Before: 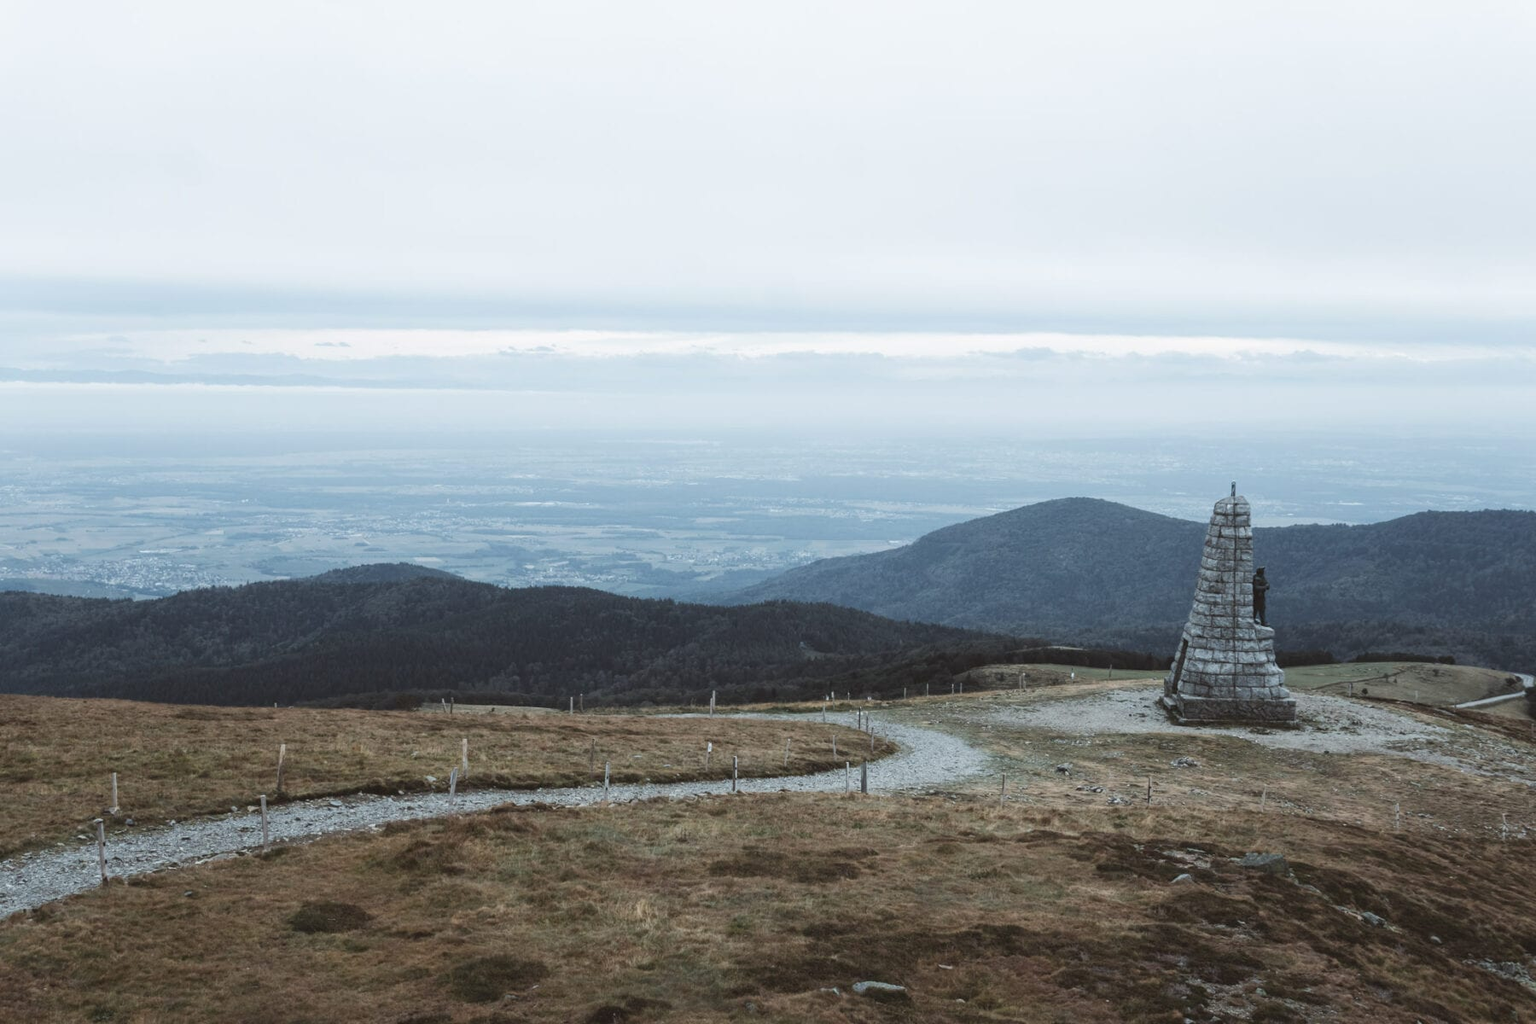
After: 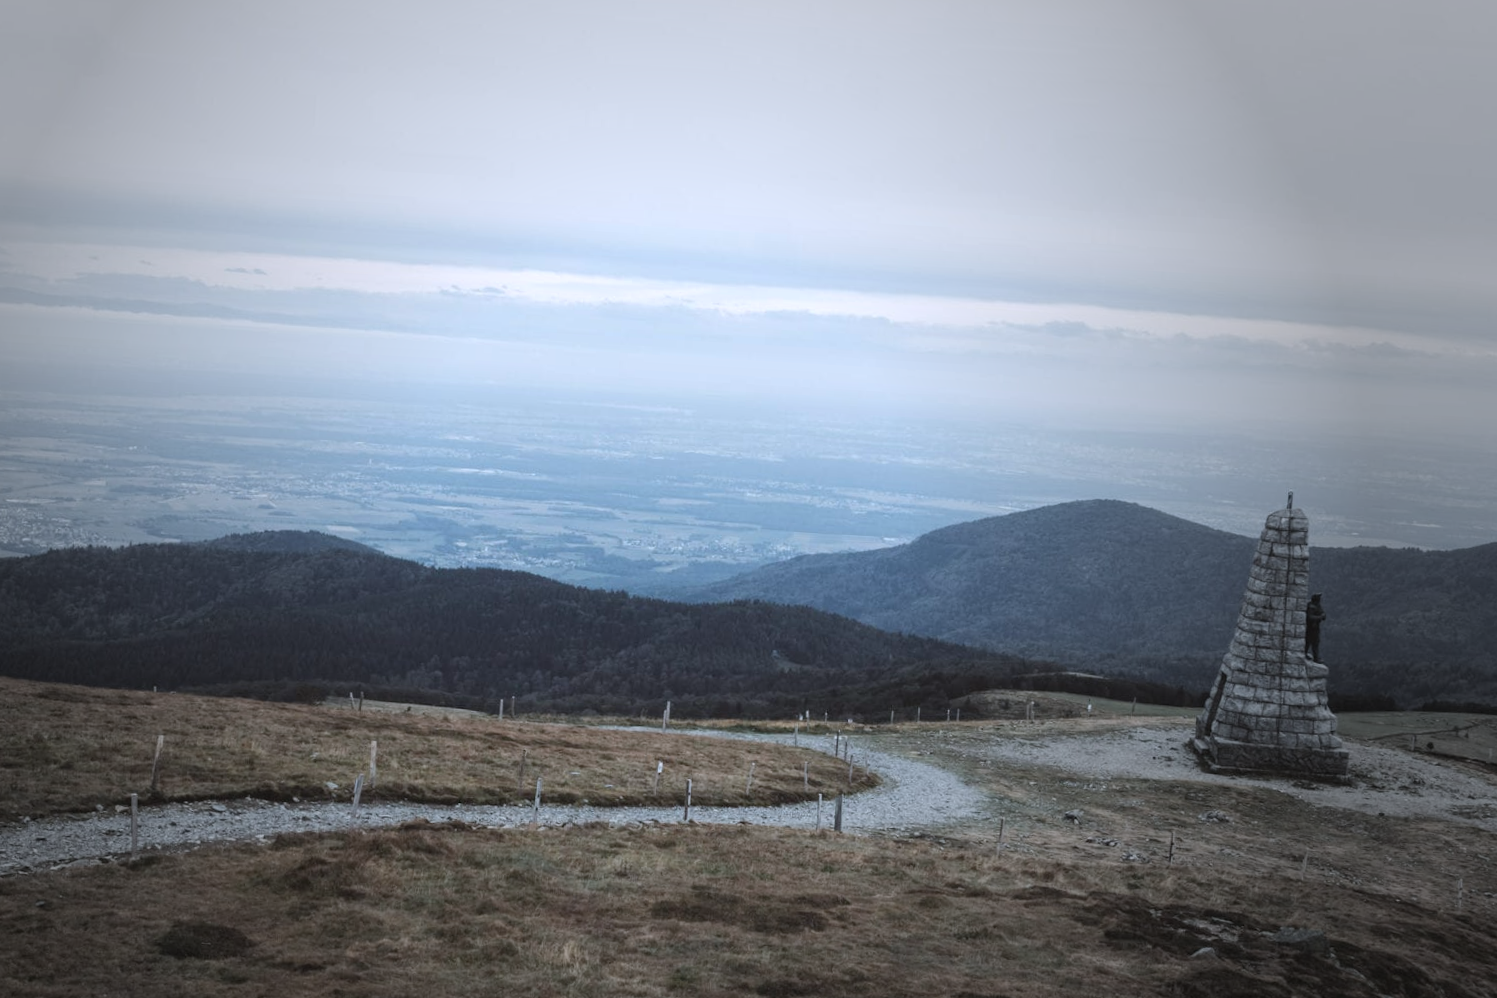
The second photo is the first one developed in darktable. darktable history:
color calibration: illuminant as shot in camera, x 0.358, y 0.373, temperature 4628.91 K
crop and rotate: angle -3.27°, left 5.211%, top 5.211%, right 4.607%, bottom 4.607%
vignetting: fall-off start 33.76%, fall-off radius 64.94%, brightness -0.575, center (-0.12, -0.002), width/height ratio 0.959
